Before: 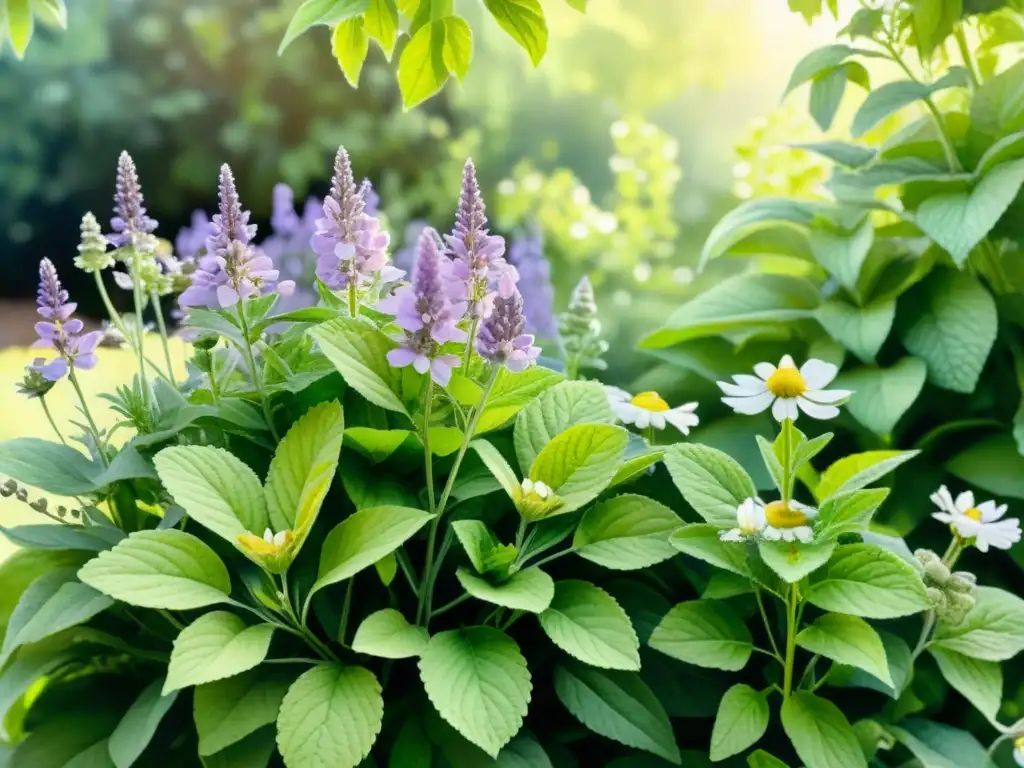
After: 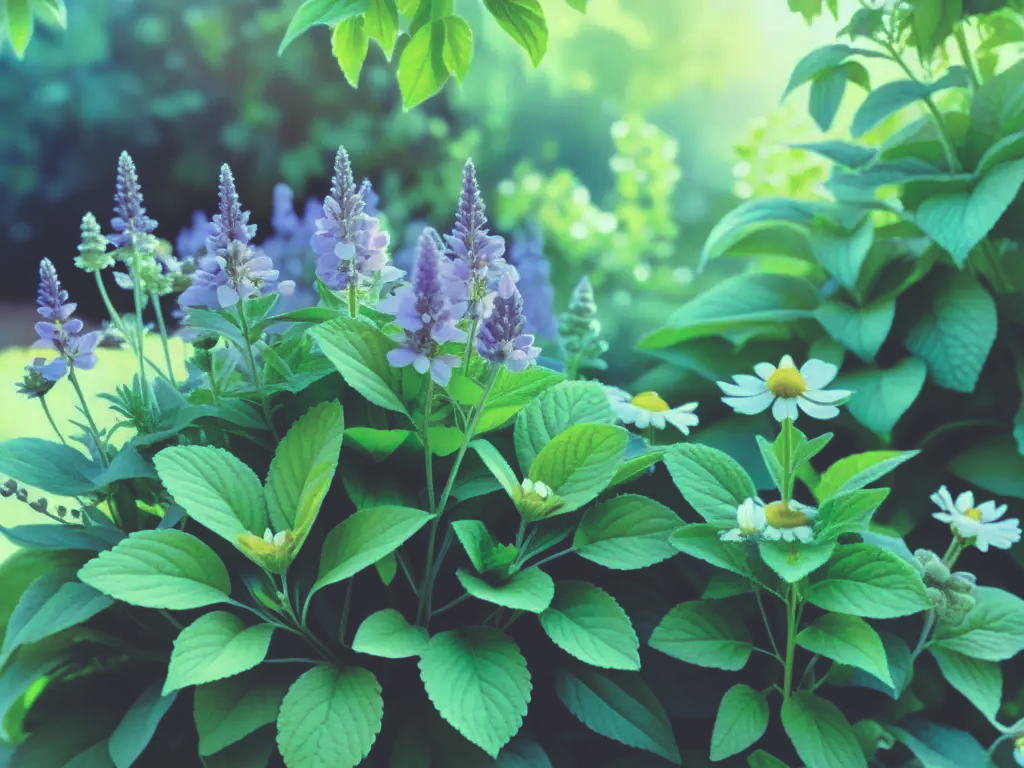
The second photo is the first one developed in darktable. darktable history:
rgb curve: curves: ch0 [(0, 0.186) (0.314, 0.284) (0.576, 0.466) (0.805, 0.691) (0.936, 0.886)]; ch1 [(0, 0.186) (0.314, 0.284) (0.581, 0.534) (0.771, 0.746) (0.936, 0.958)]; ch2 [(0, 0.216) (0.275, 0.39) (1, 1)], mode RGB, independent channels, compensate middle gray true, preserve colors none
color balance: mode lift, gamma, gain (sRGB), lift [1.04, 1, 1, 0.97], gamma [1.01, 1, 1, 0.97], gain [0.96, 1, 1, 0.97]
